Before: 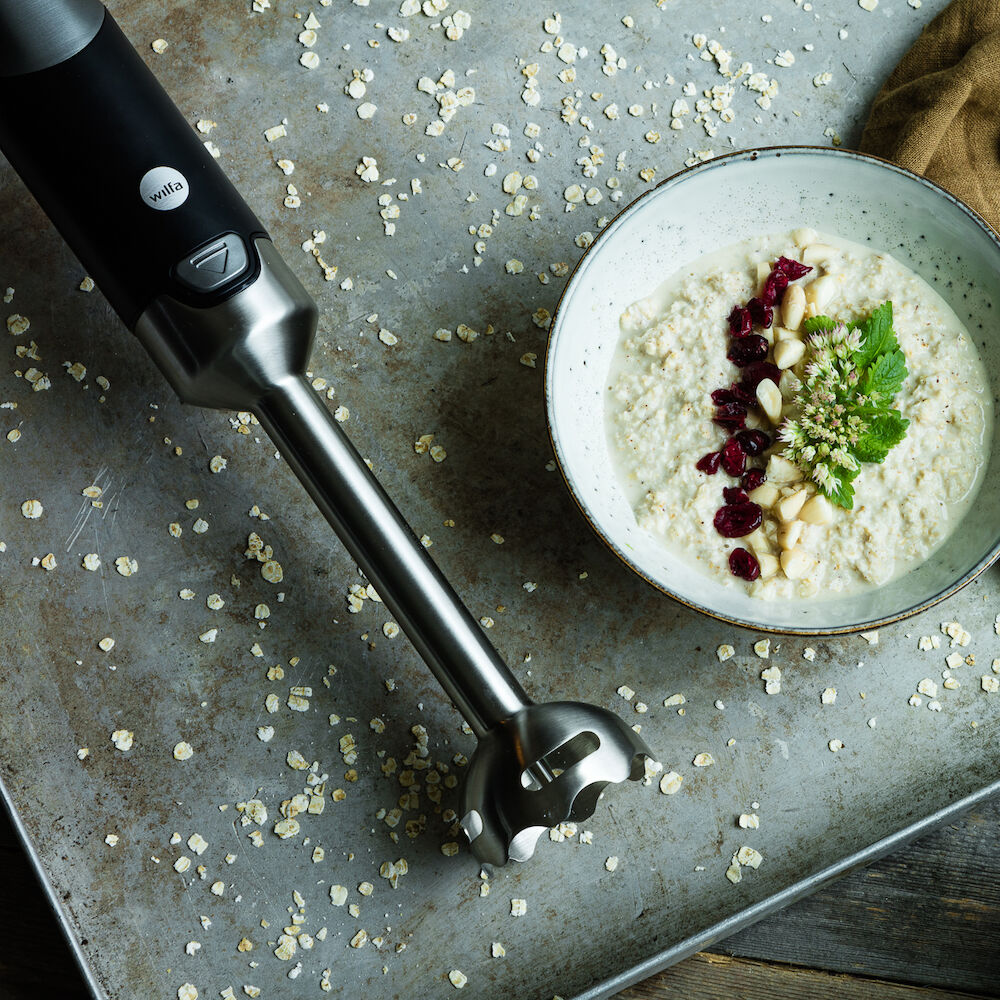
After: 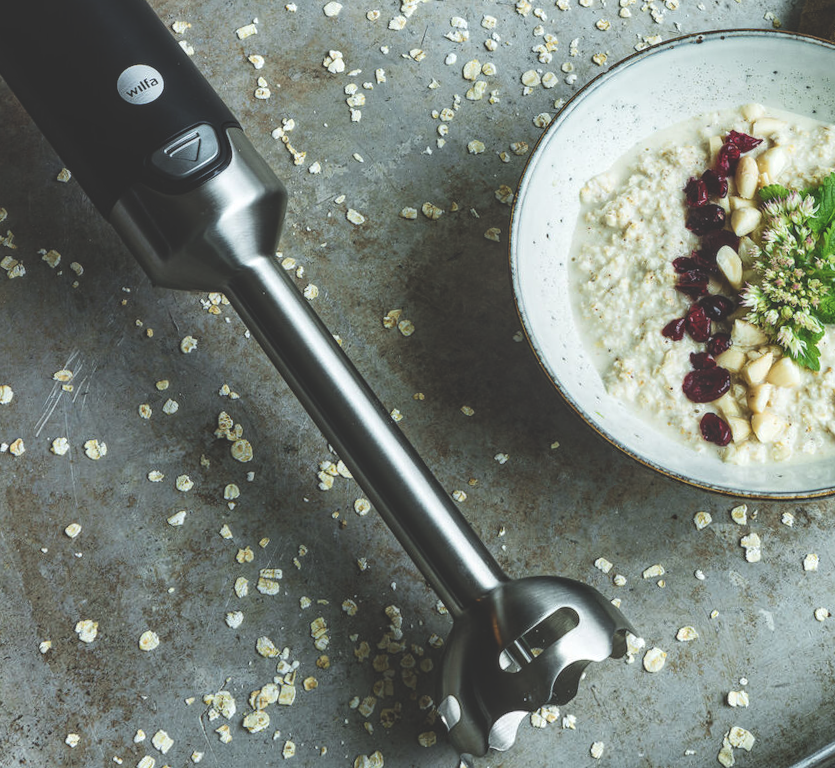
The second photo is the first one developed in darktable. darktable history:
local contrast: on, module defaults
crop: top 7.49%, right 9.717%, bottom 11.943%
exposure: black level correction -0.03, compensate highlight preservation false
rotate and perspective: rotation -1.68°, lens shift (vertical) -0.146, crop left 0.049, crop right 0.912, crop top 0.032, crop bottom 0.96
